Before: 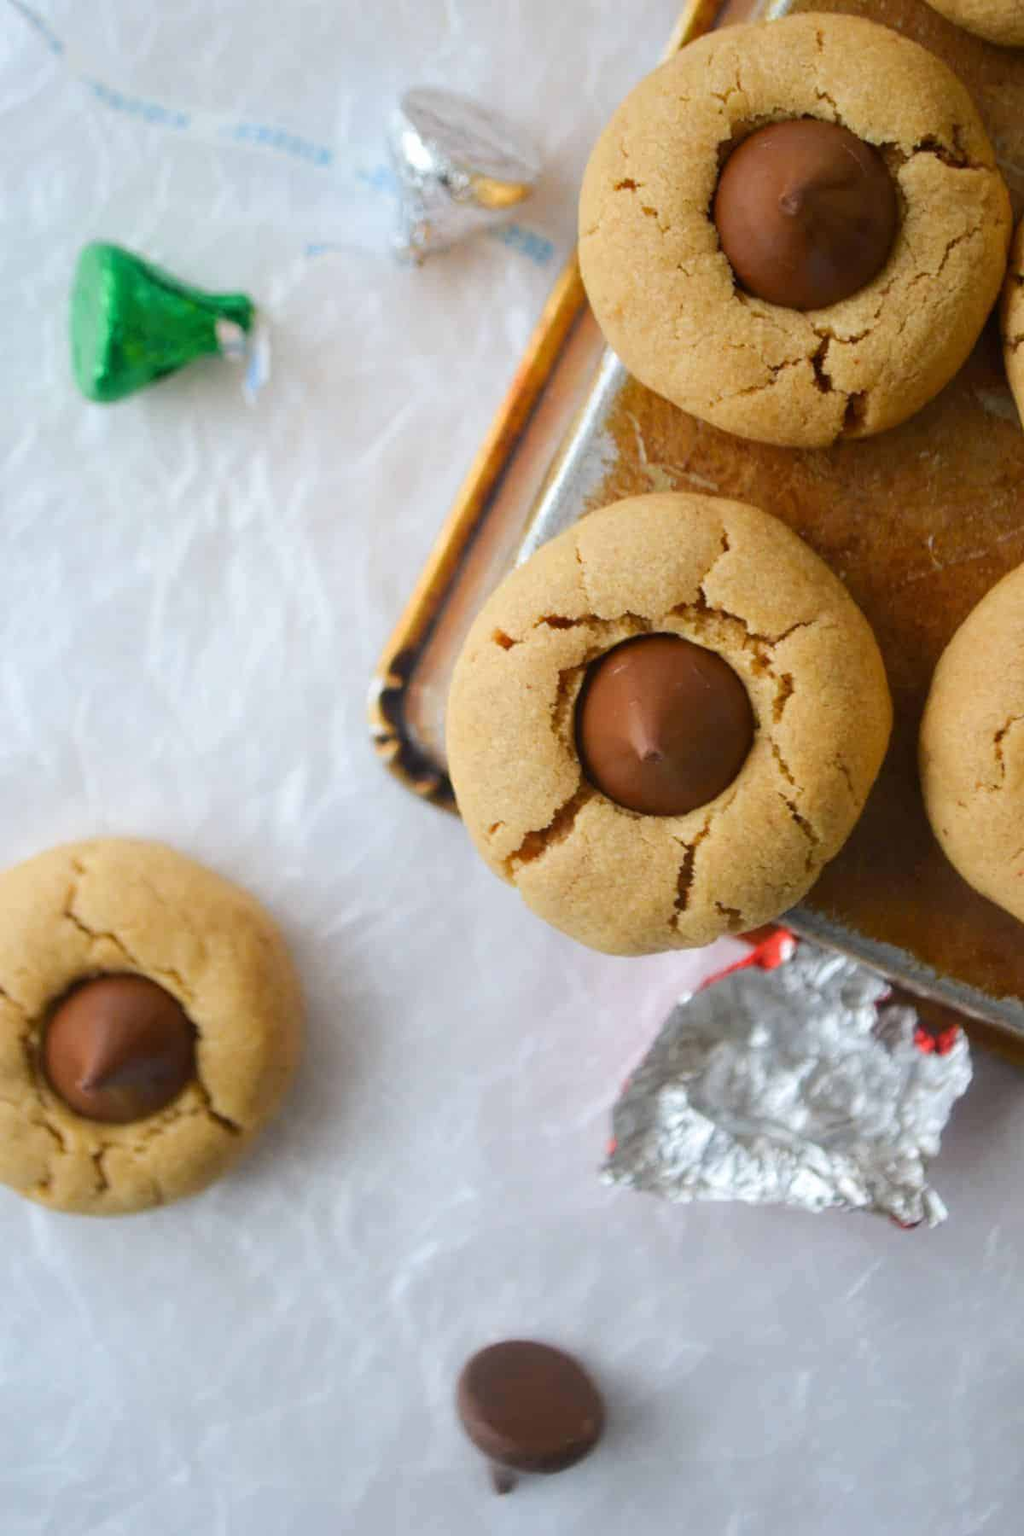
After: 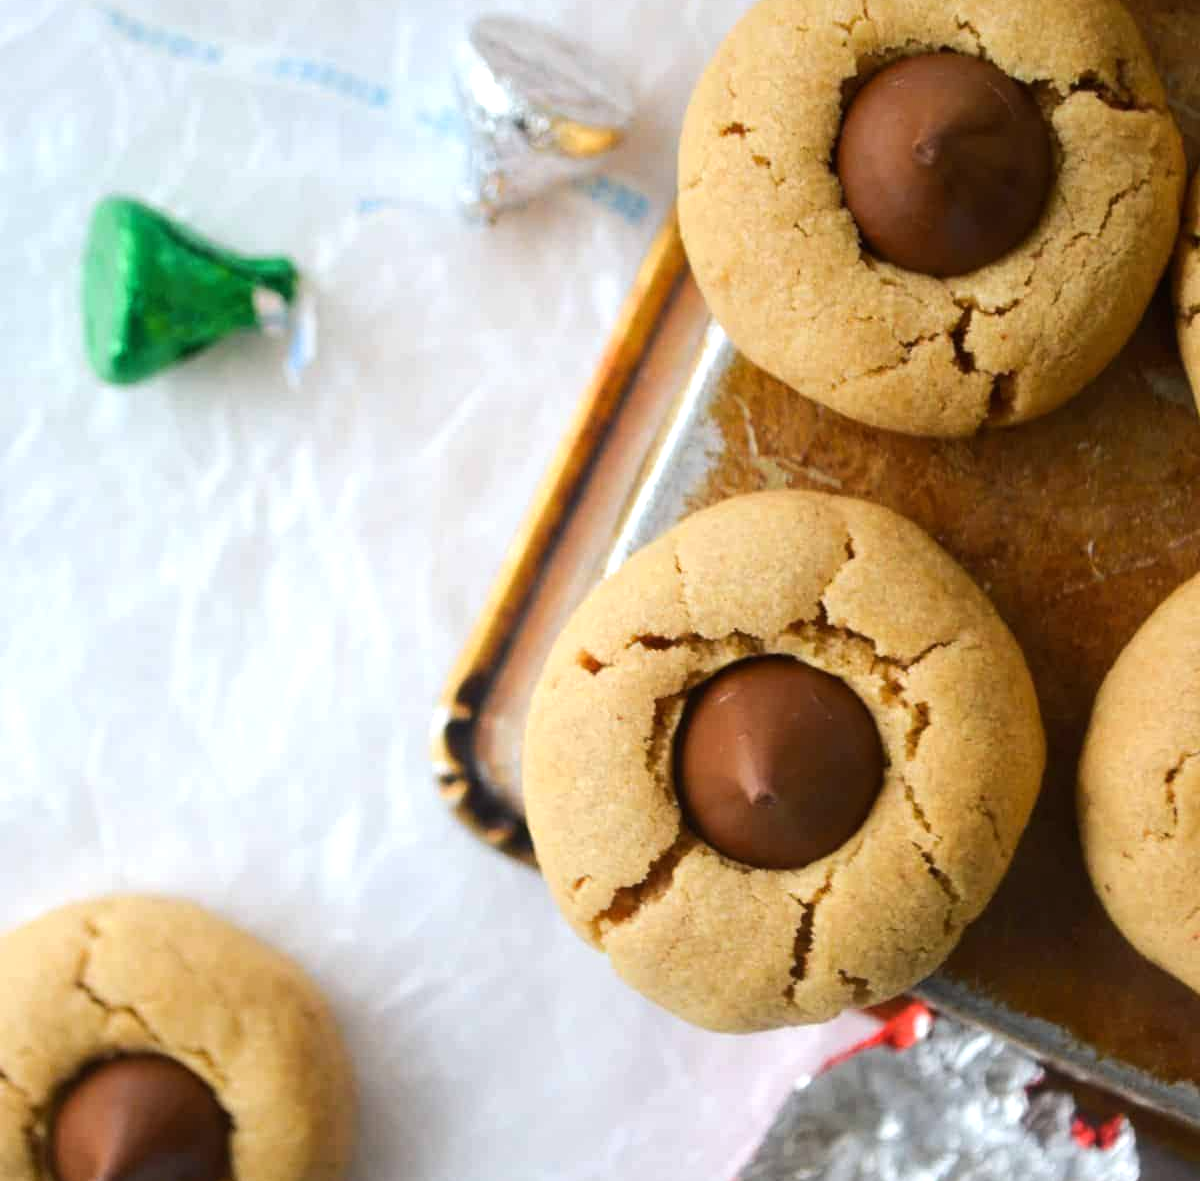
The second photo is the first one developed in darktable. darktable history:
crop and rotate: top 4.848%, bottom 29.503%
tone equalizer: -8 EV -0.417 EV, -7 EV -0.389 EV, -6 EV -0.333 EV, -5 EV -0.222 EV, -3 EV 0.222 EV, -2 EV 0.333 EV, -1 EV 0.389 EV, +0 EV 0.417 EV, edges refinement/feathering 500, mask exposure compensation -1.57 EV, preserve details no
